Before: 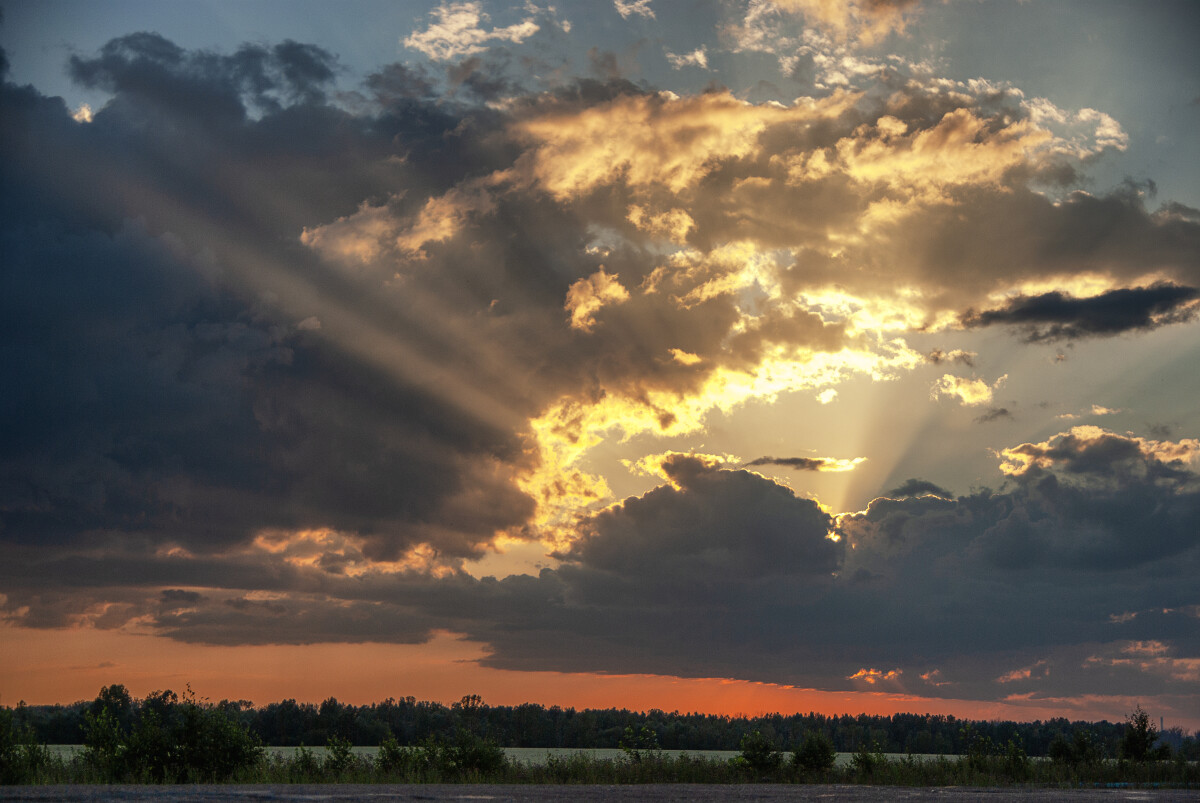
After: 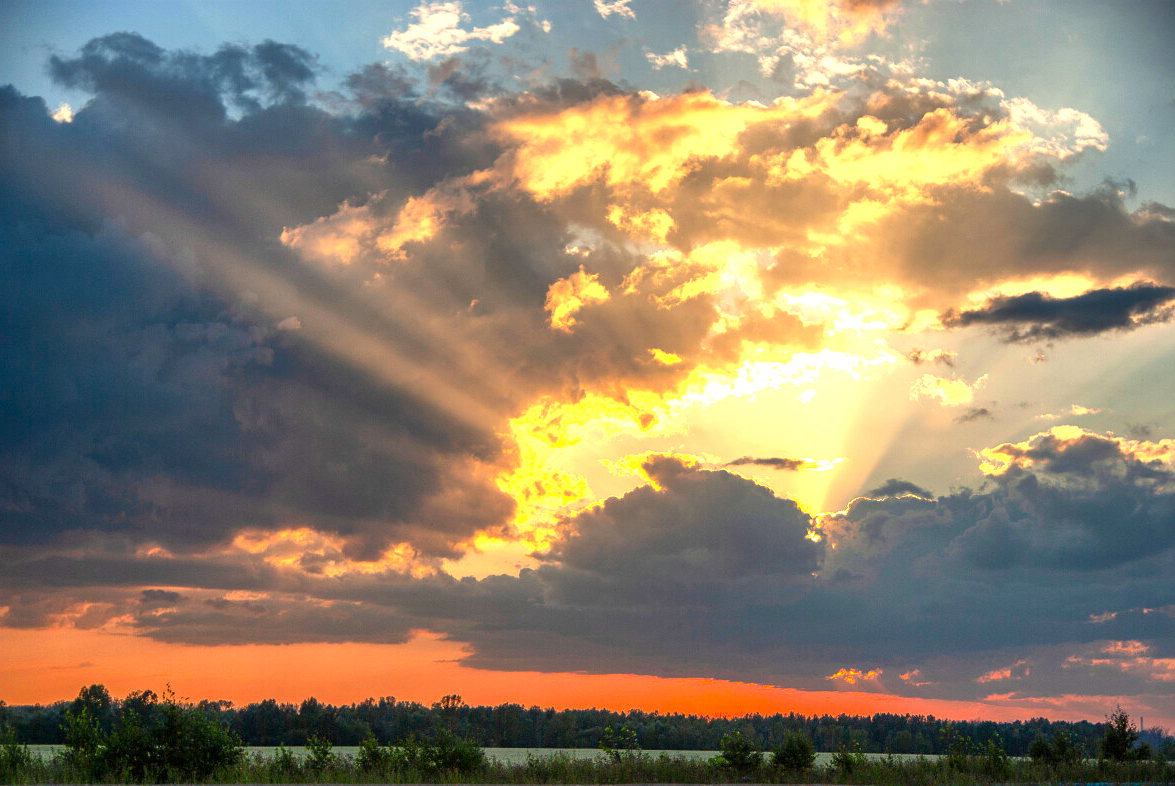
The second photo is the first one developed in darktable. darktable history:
crop: left 1.743%, right 0.268%, bottom 2.011%
exposure: black level correction 0.001, exposure 1.116 EV, compensate highlight preservation false
contrast brightness saturation: saturation 0.18
